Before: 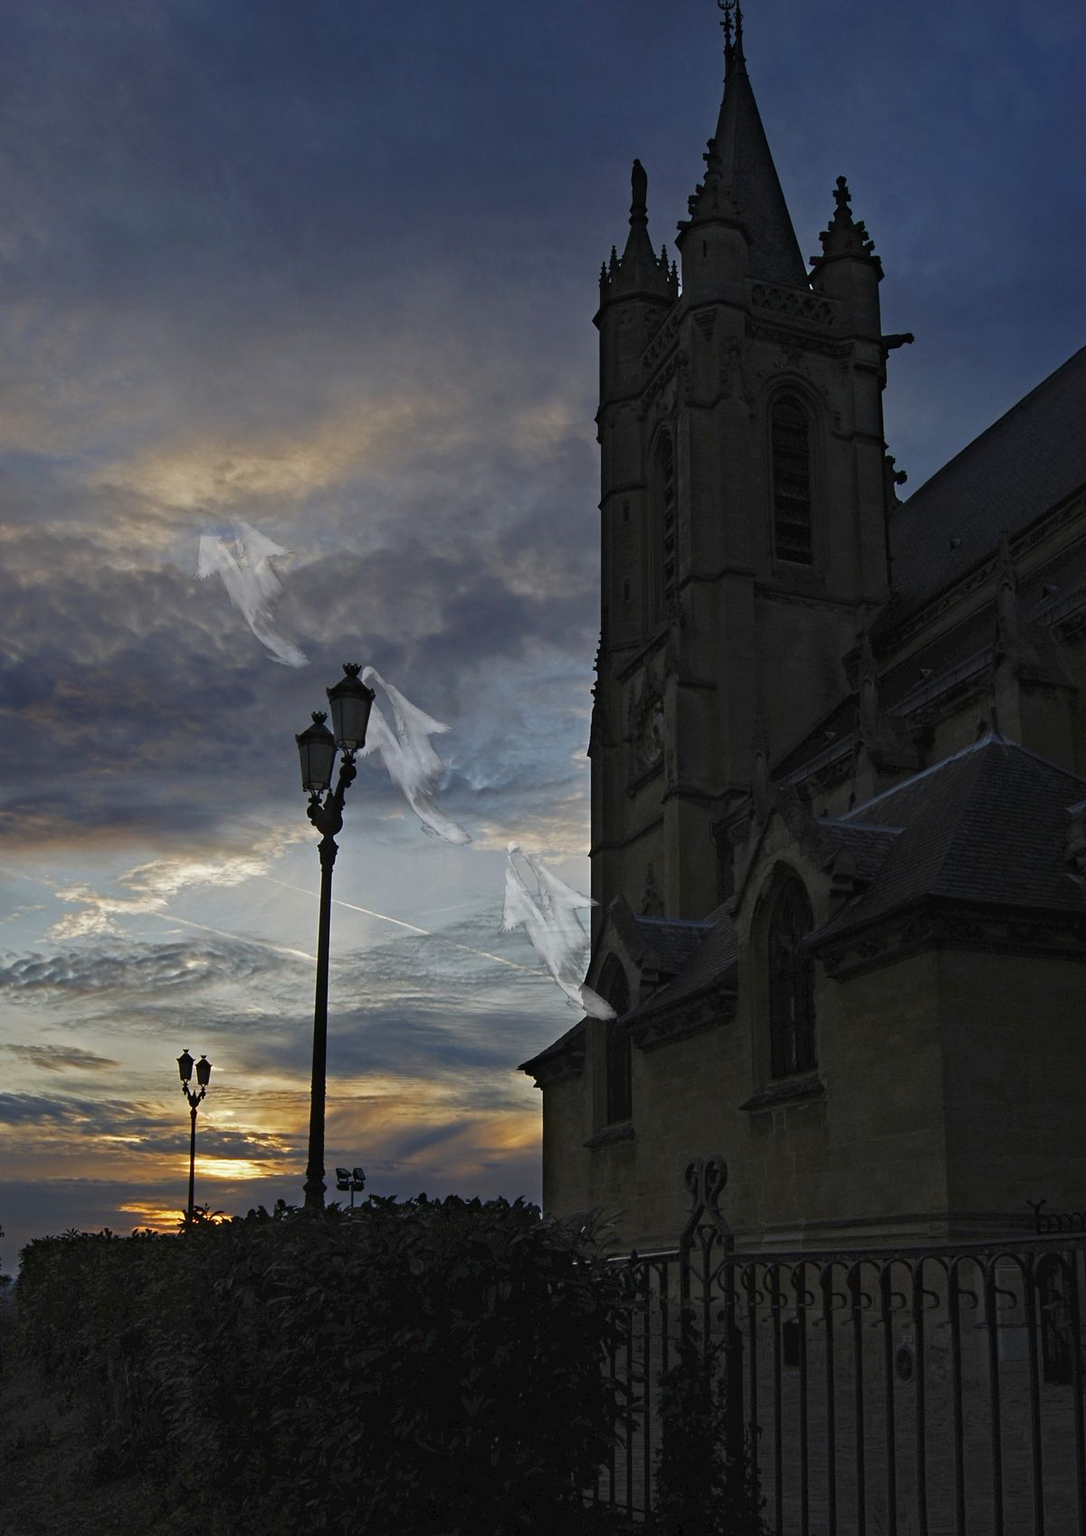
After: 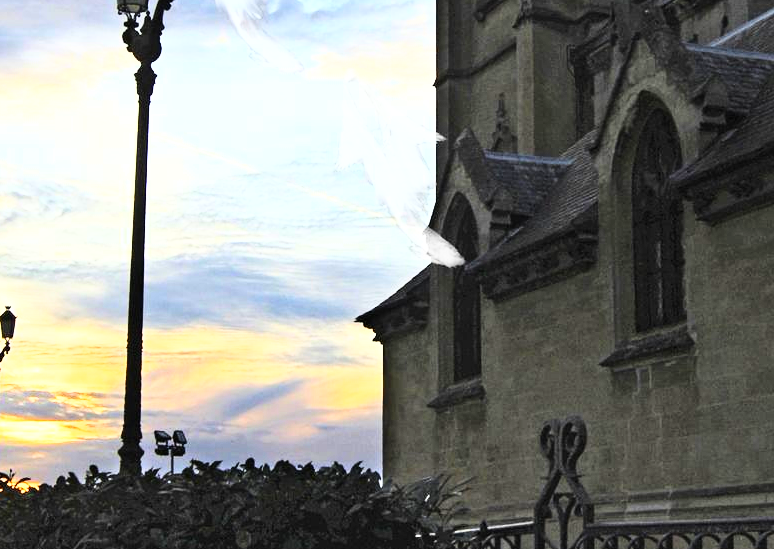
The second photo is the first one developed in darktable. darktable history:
exposure: black level correction 0, exposure 1.384 EV, compensate highlight preservation false
base curve: curves: ch0 [(0, 0) (0.007, 0.004) (0.027, 0.03) (0.046, 0.07) (0.207, 0.54) (0.442, 0.872) (0.673, 0.972) (1, 1)]
crop: left 18.107%, top 50.689%, right 17.339%, bottom 16.911%
